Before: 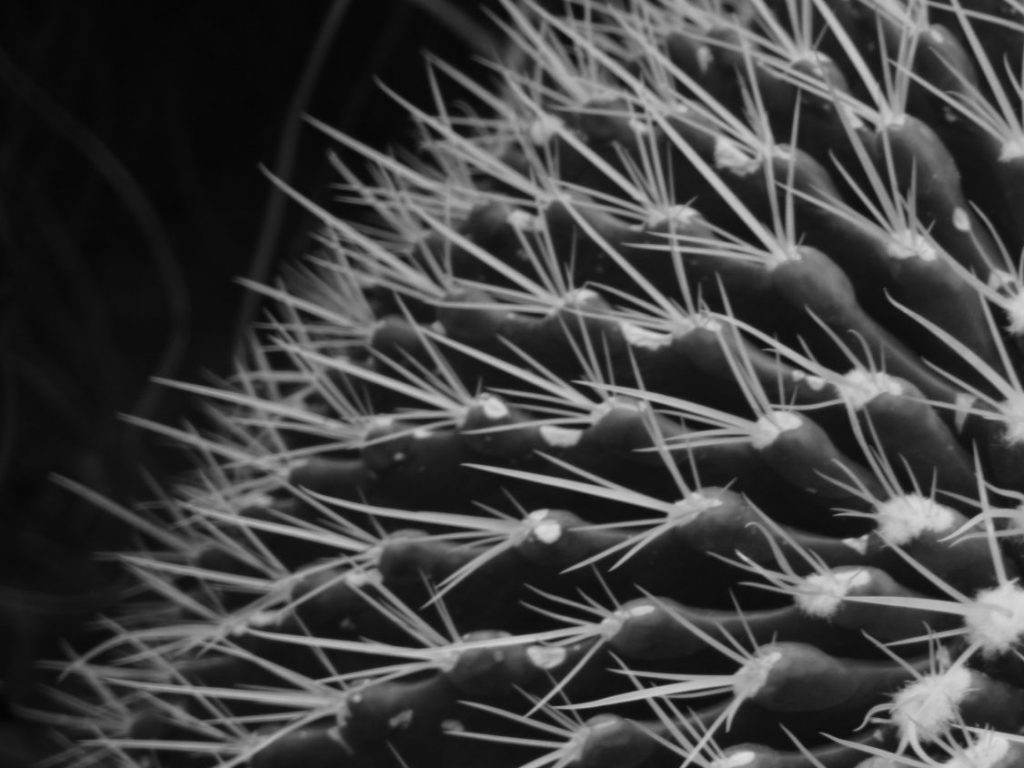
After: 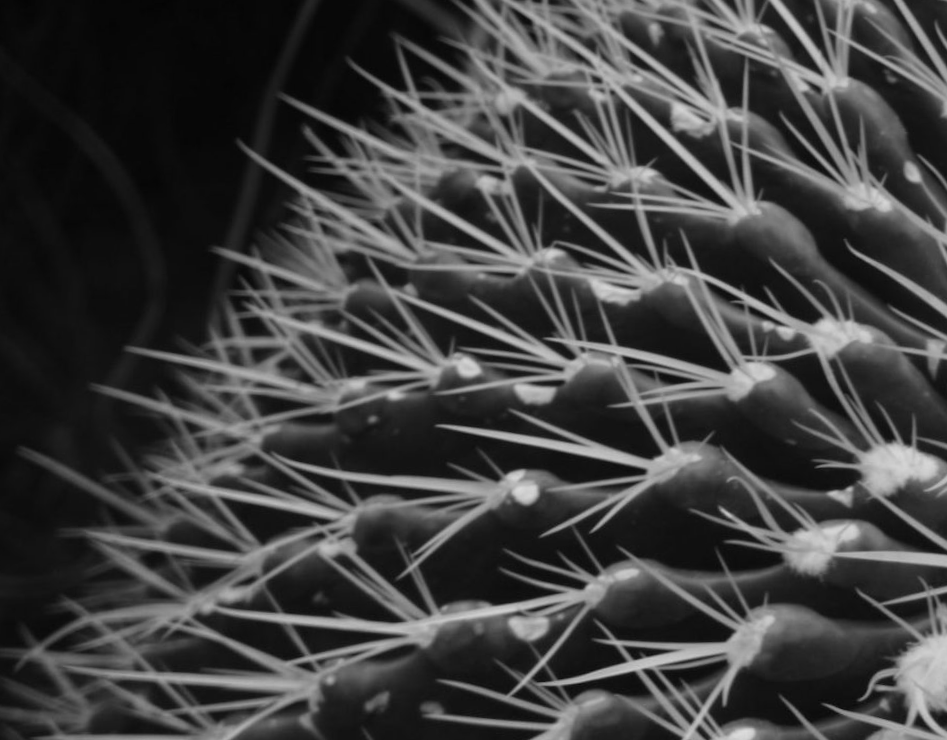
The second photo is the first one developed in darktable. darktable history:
color balance: contrast -0.5%
rotate and perspective: rotation -1.68°, lens shift (vertical) -0.146, crop left 0.049, crop right 0.912, crop top 0.032, crop bottom 0.96
